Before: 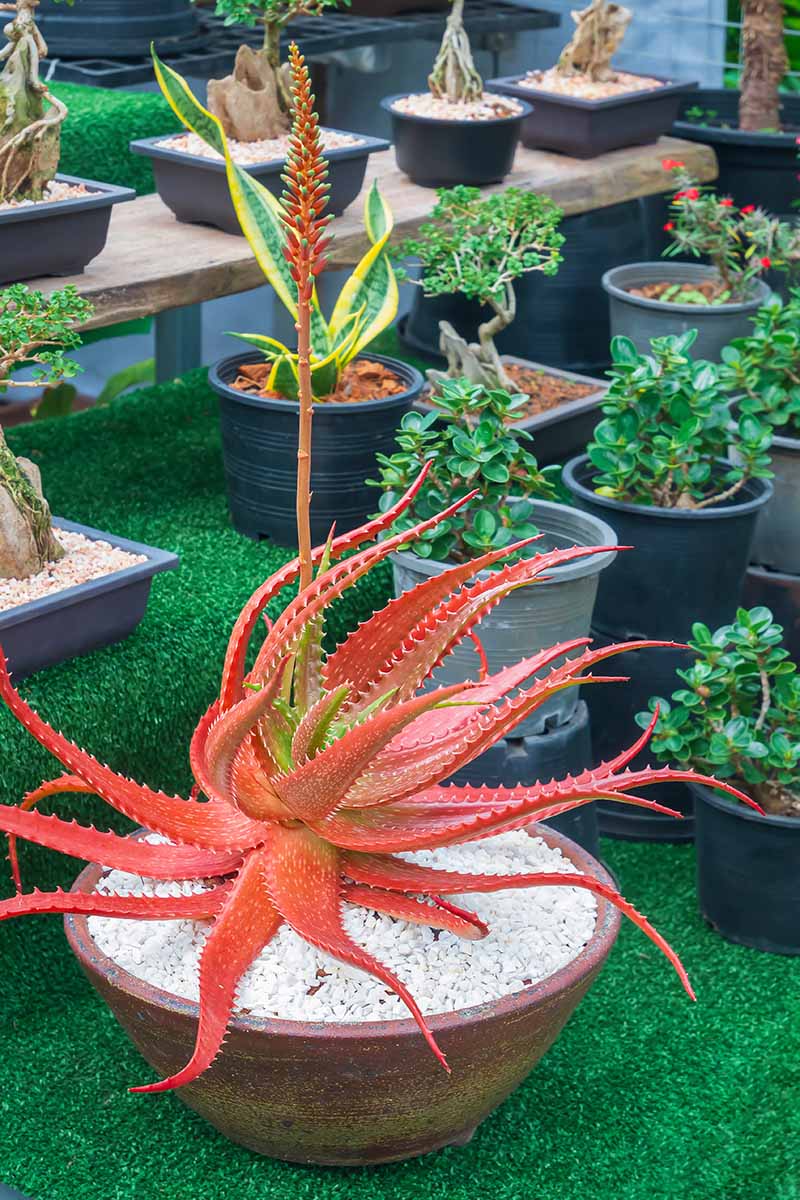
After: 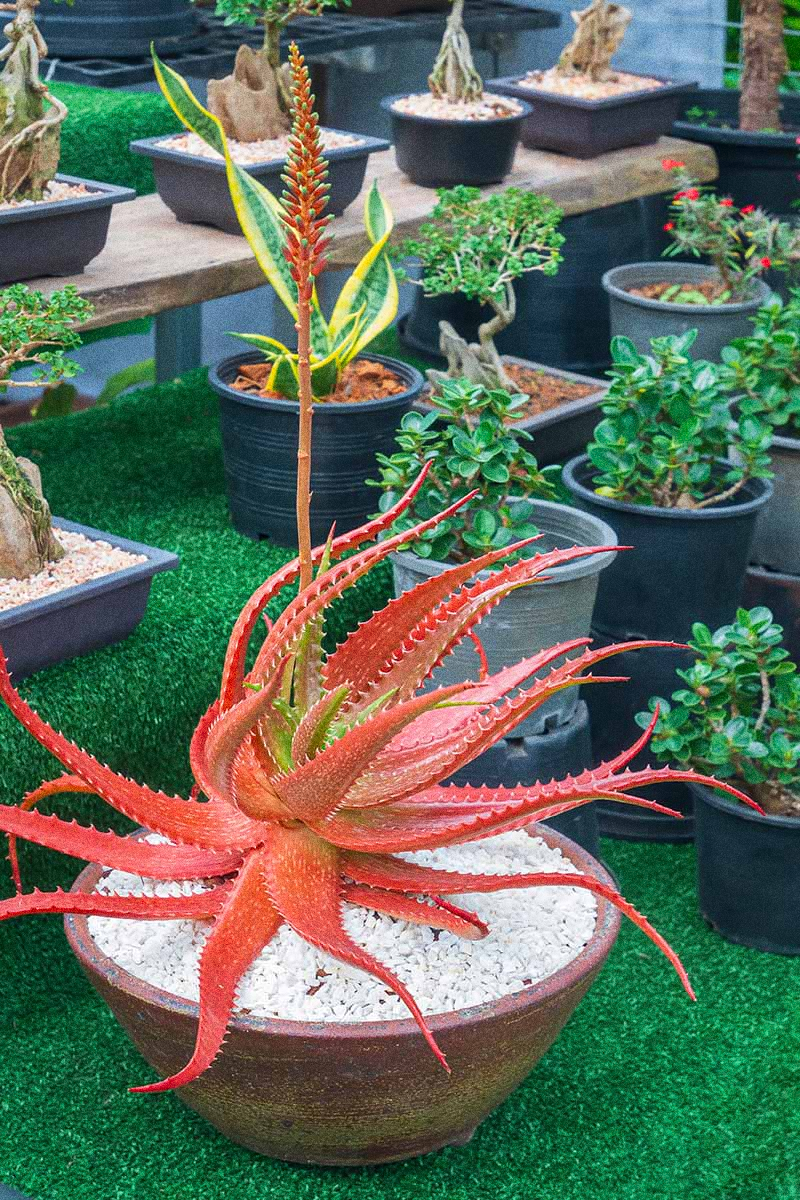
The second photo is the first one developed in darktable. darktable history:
tone equalizer: -8 EV -0.55 EV
grain: coarseness 0.09 ISO, strength 40%
